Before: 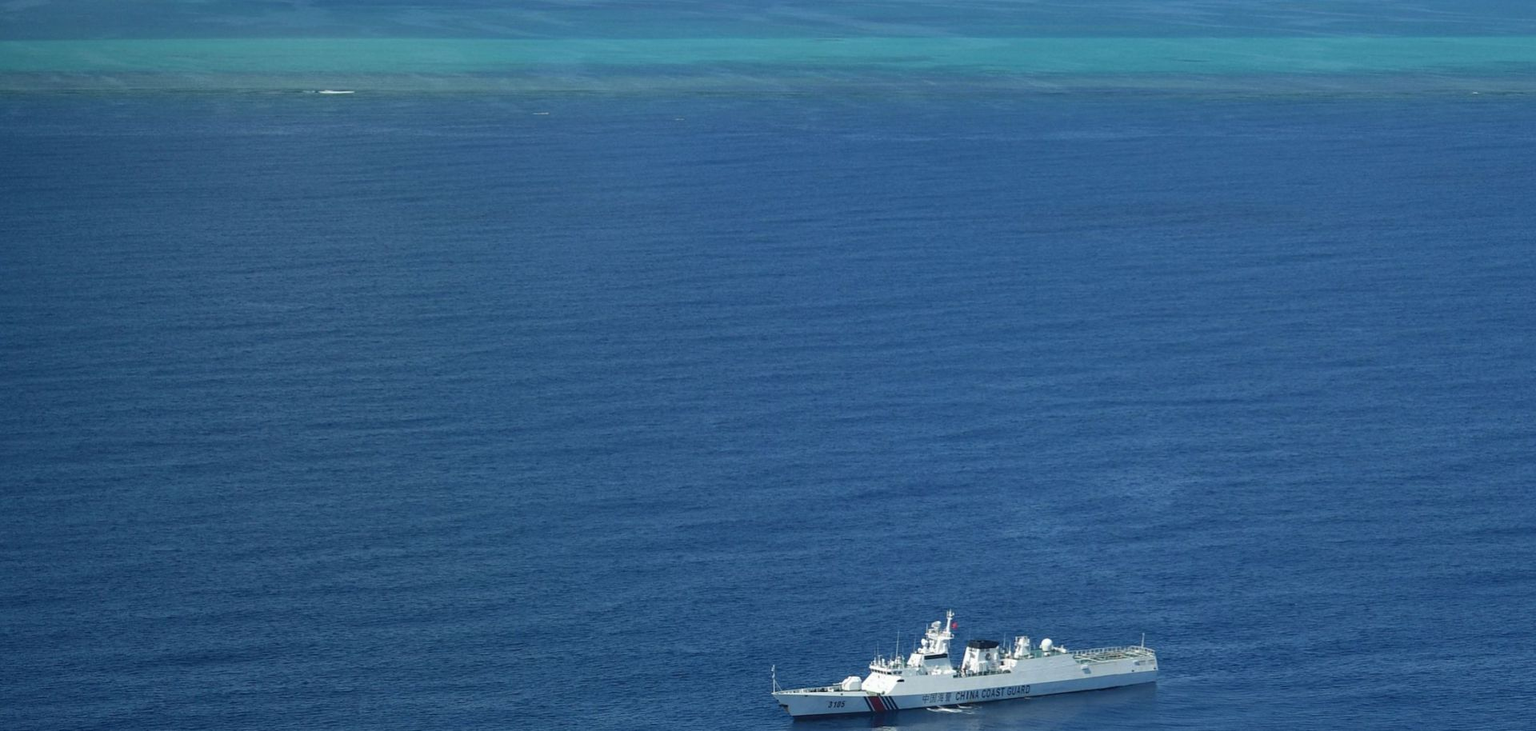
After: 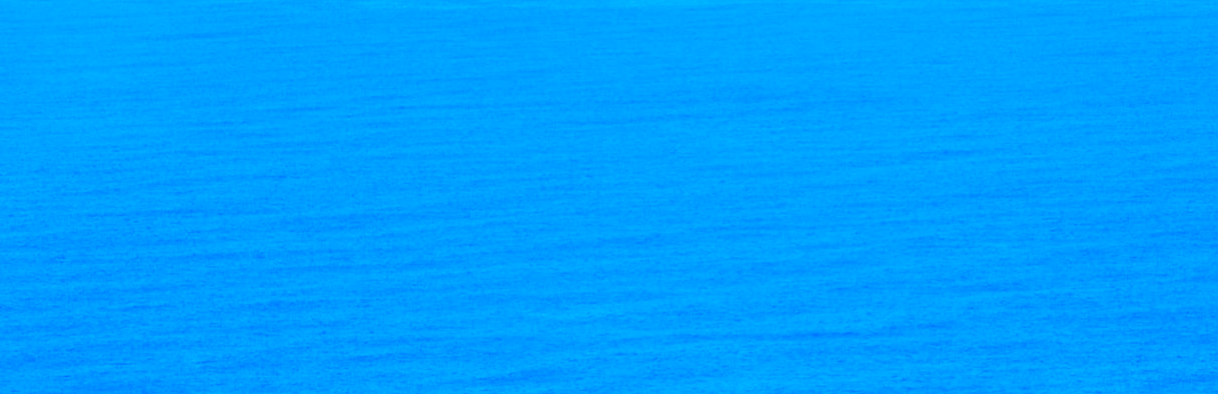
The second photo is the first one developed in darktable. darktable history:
tone curve: curves: ch0 [(0.014, 0) (0.13, 0.09) (0.227, 0.211) (0.33, 0.395) (0.494, 0.615) (0.662, 0.76) (0.795, 0.846) (1, 0.969)]; ch1 [(0, 0) (0.366, 0.367) (0.447, 0.416) (0.473, 0.484) (0.504, 0.502) (0.525, 0.518) (0.564, 0.601) (0.634, 0.66) (0.746, 0.804) (1, 1)]; ch2 [(0, 0) (0.333, 0.346) (0.375, 0.375) (0.424, 0.43) (0.476, 0.498) (0.496, 0.505) (0.517, 0.522) (0.548, 0.548) (0.579, 0.618) (0.651, 0.674) (0.688, 0.728) (1, 1)], preserve colors none
crop: left 36.249%, top 18.337%, right 0.309%, bottom 38.55%
base curve: curves: ch0 [(0, 0) (0.204, 0.334) (0.55, 0.733) (1, 1)], preserve colors none
color correction: highlights a* 1.56, highlights b* -1.86, saturation 2.43
